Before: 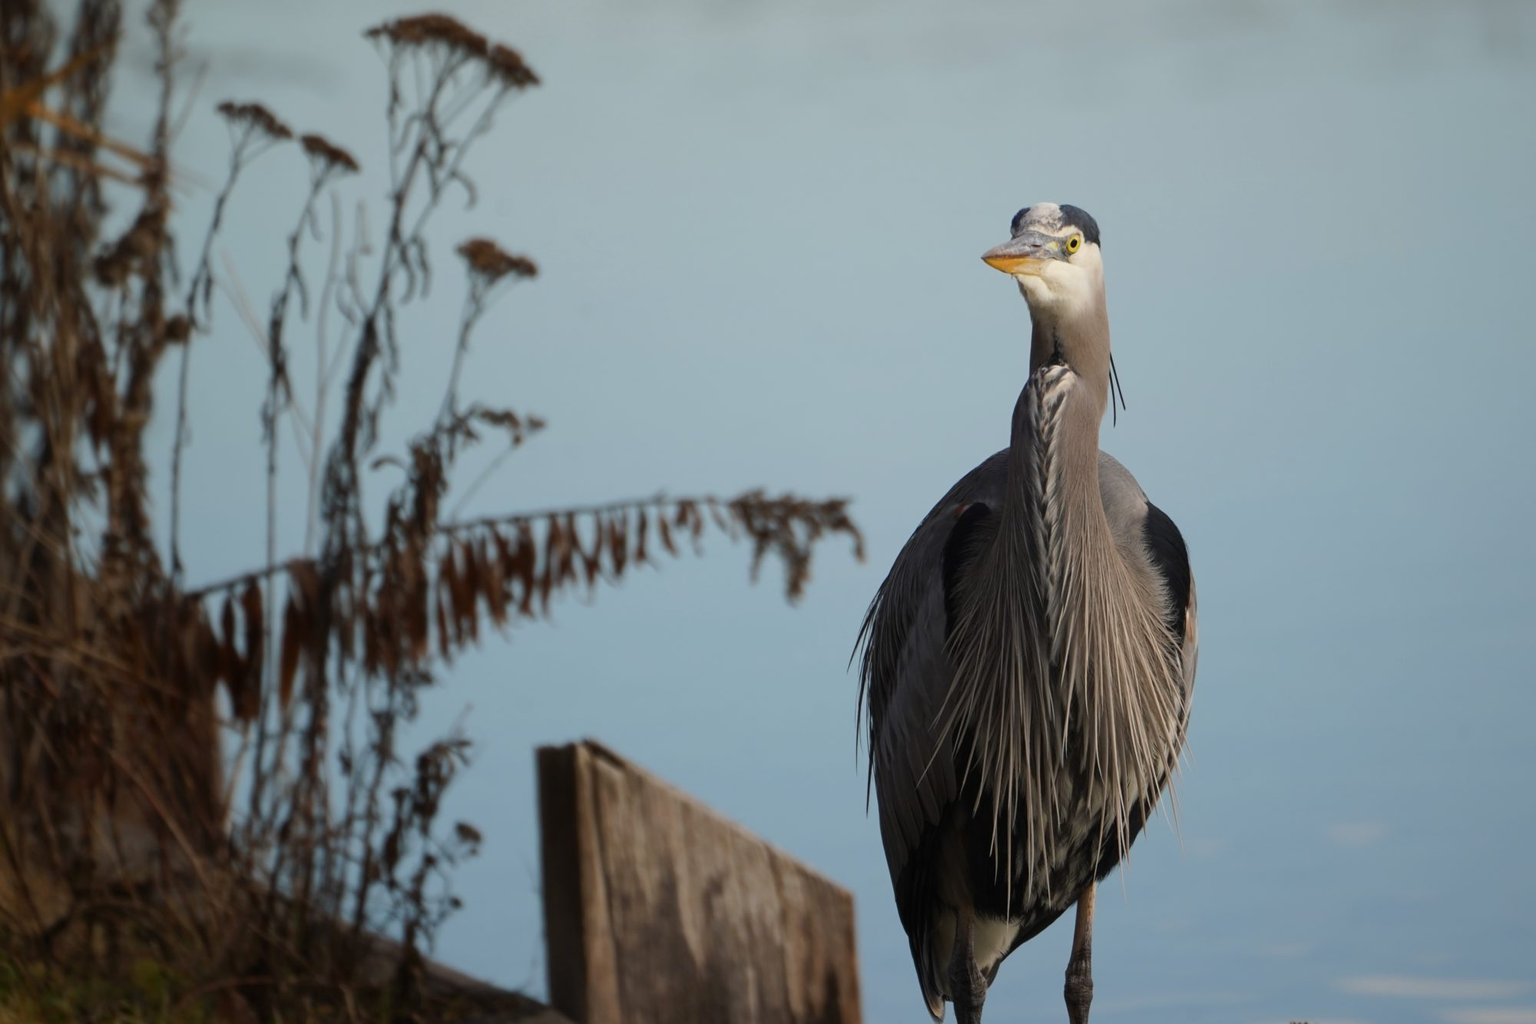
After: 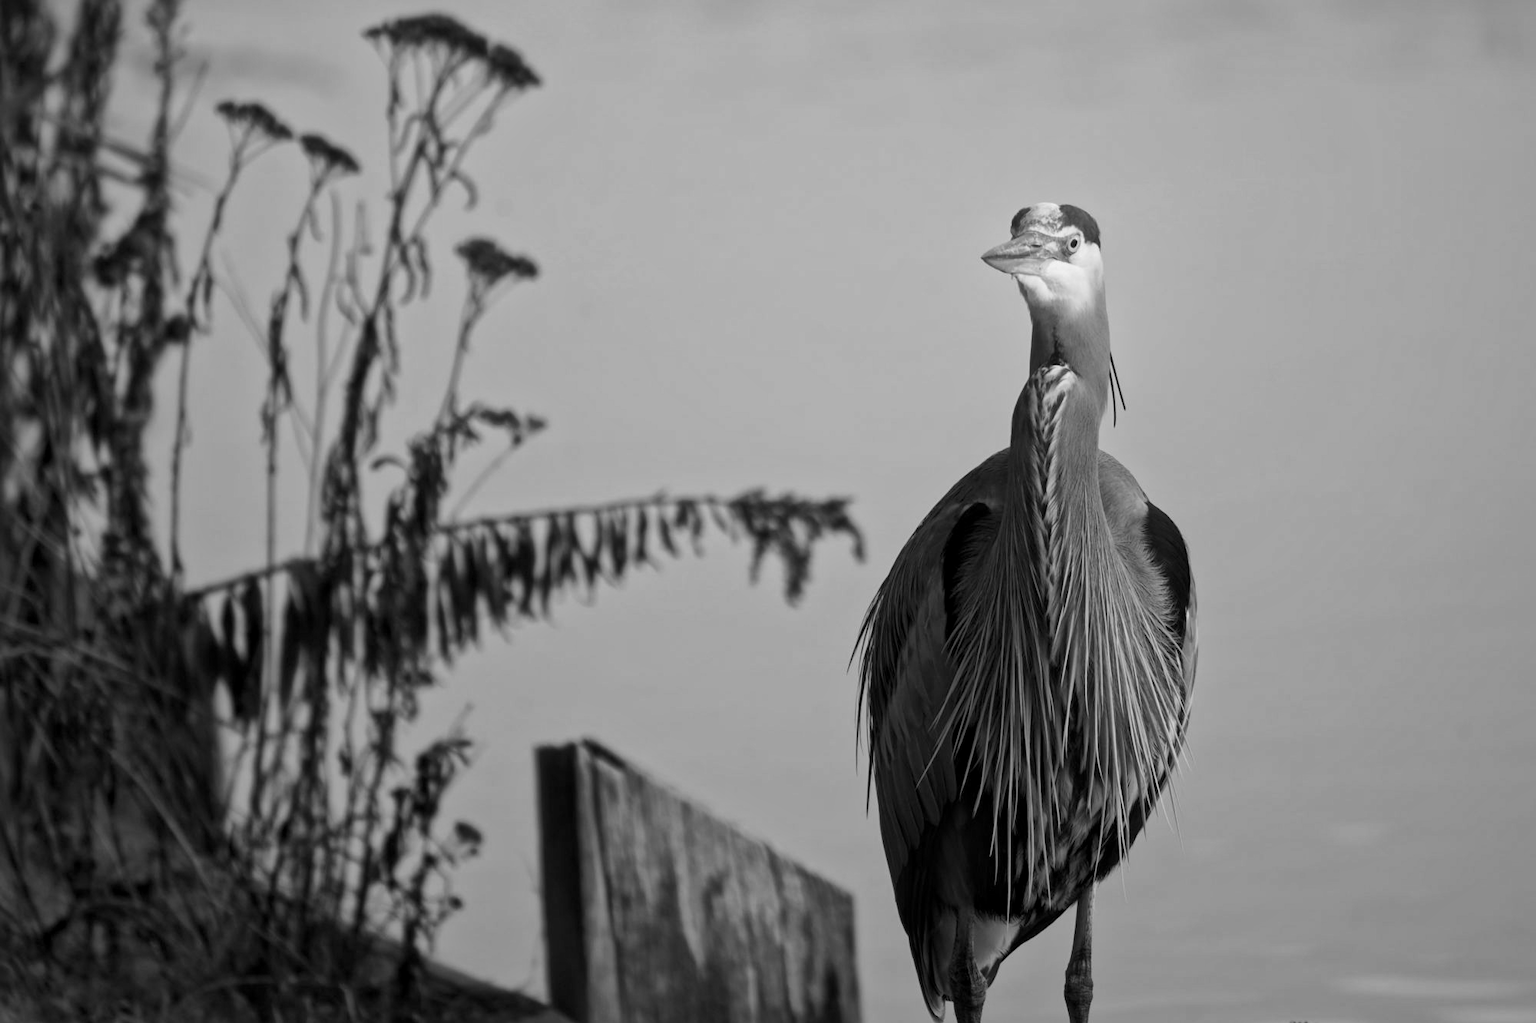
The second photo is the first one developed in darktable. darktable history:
bloom: on, module defaults
monochrome: on, module defaults
local contrast: mode bilateral grid, contrast 20, coarseness 20, detail 150%, midtone range 0.2
